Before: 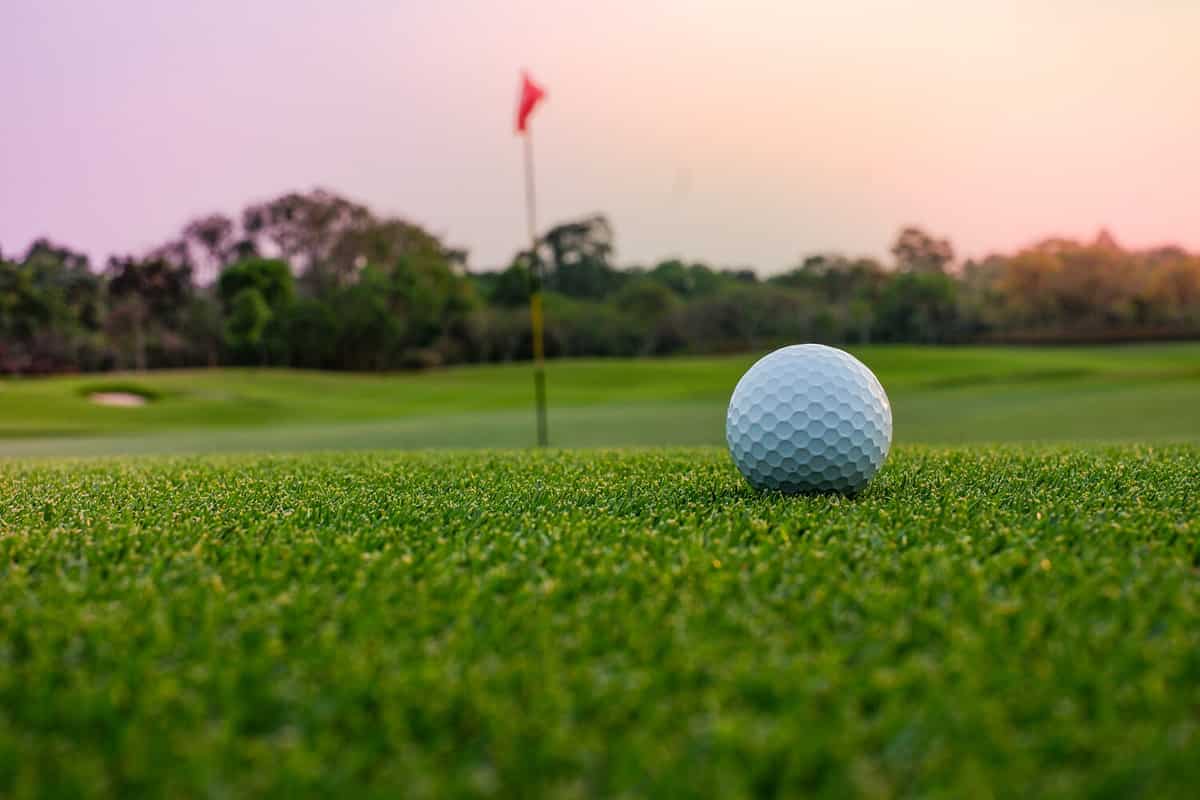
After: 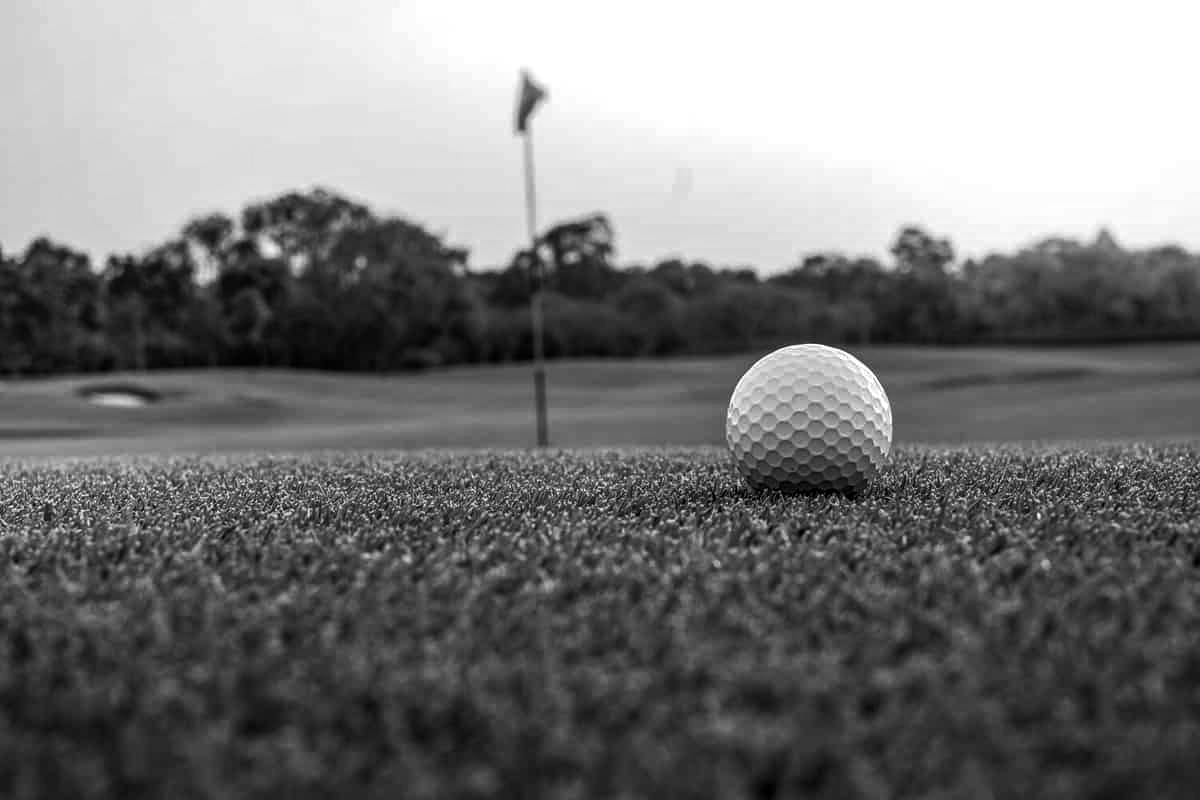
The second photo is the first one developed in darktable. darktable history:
local contrast: on, module defaults
color balance rgb: linear chroma grading › global chroma 9%, perceptual saturation grading › global saturation 36%, perceptual saturation grading › shadows 35%, perceptual brilliance grading › global brilliance 15%, perceptual brilliance grading › shadows -35%, global vibrance 15%
contrast brightness saturation: brightness -0.09
white balance: emerald 1
monochrome: a 32, b 64, size 2.3
